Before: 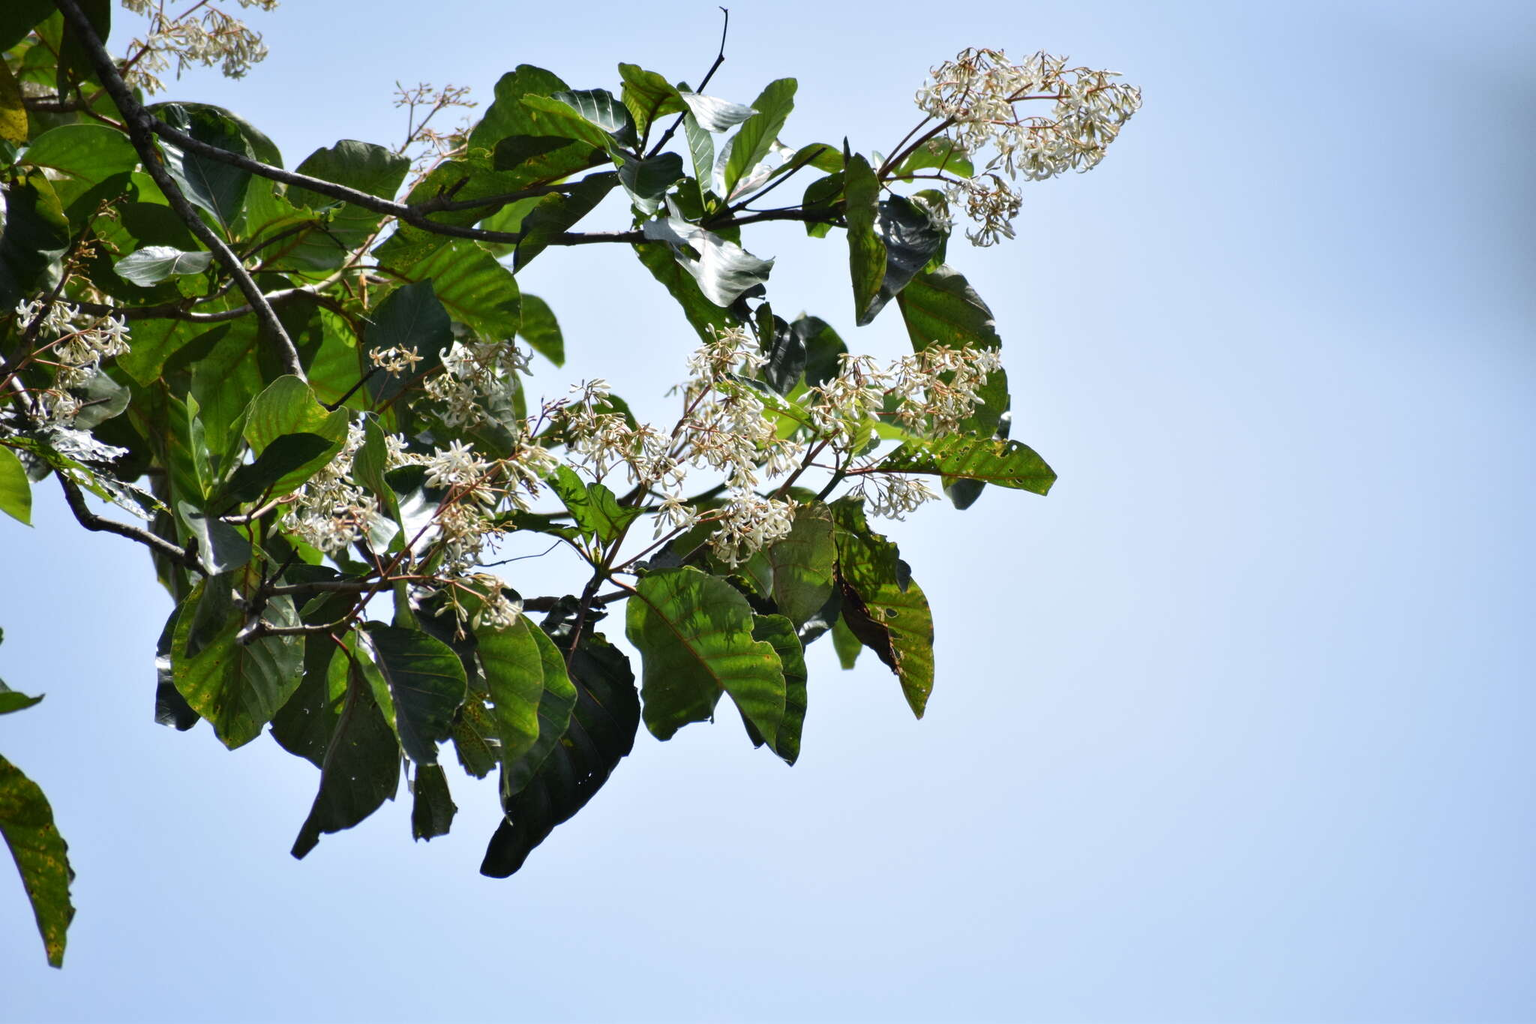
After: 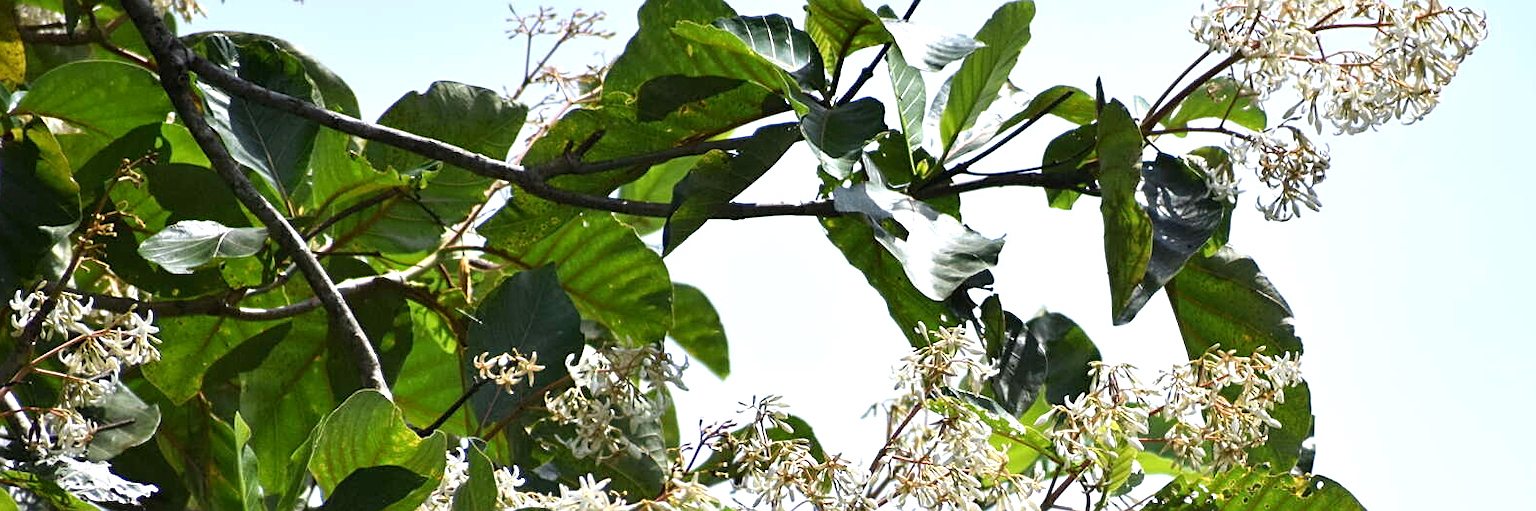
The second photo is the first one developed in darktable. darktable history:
exposure: black level correction 0.001, exposure 0.5 EV, compensate exposure bias true, compensate highlight preservation false
sharpen: on, module defaults
crop: left 0.579%, top 7.627%, right 23.167%, bottom 54.275%
